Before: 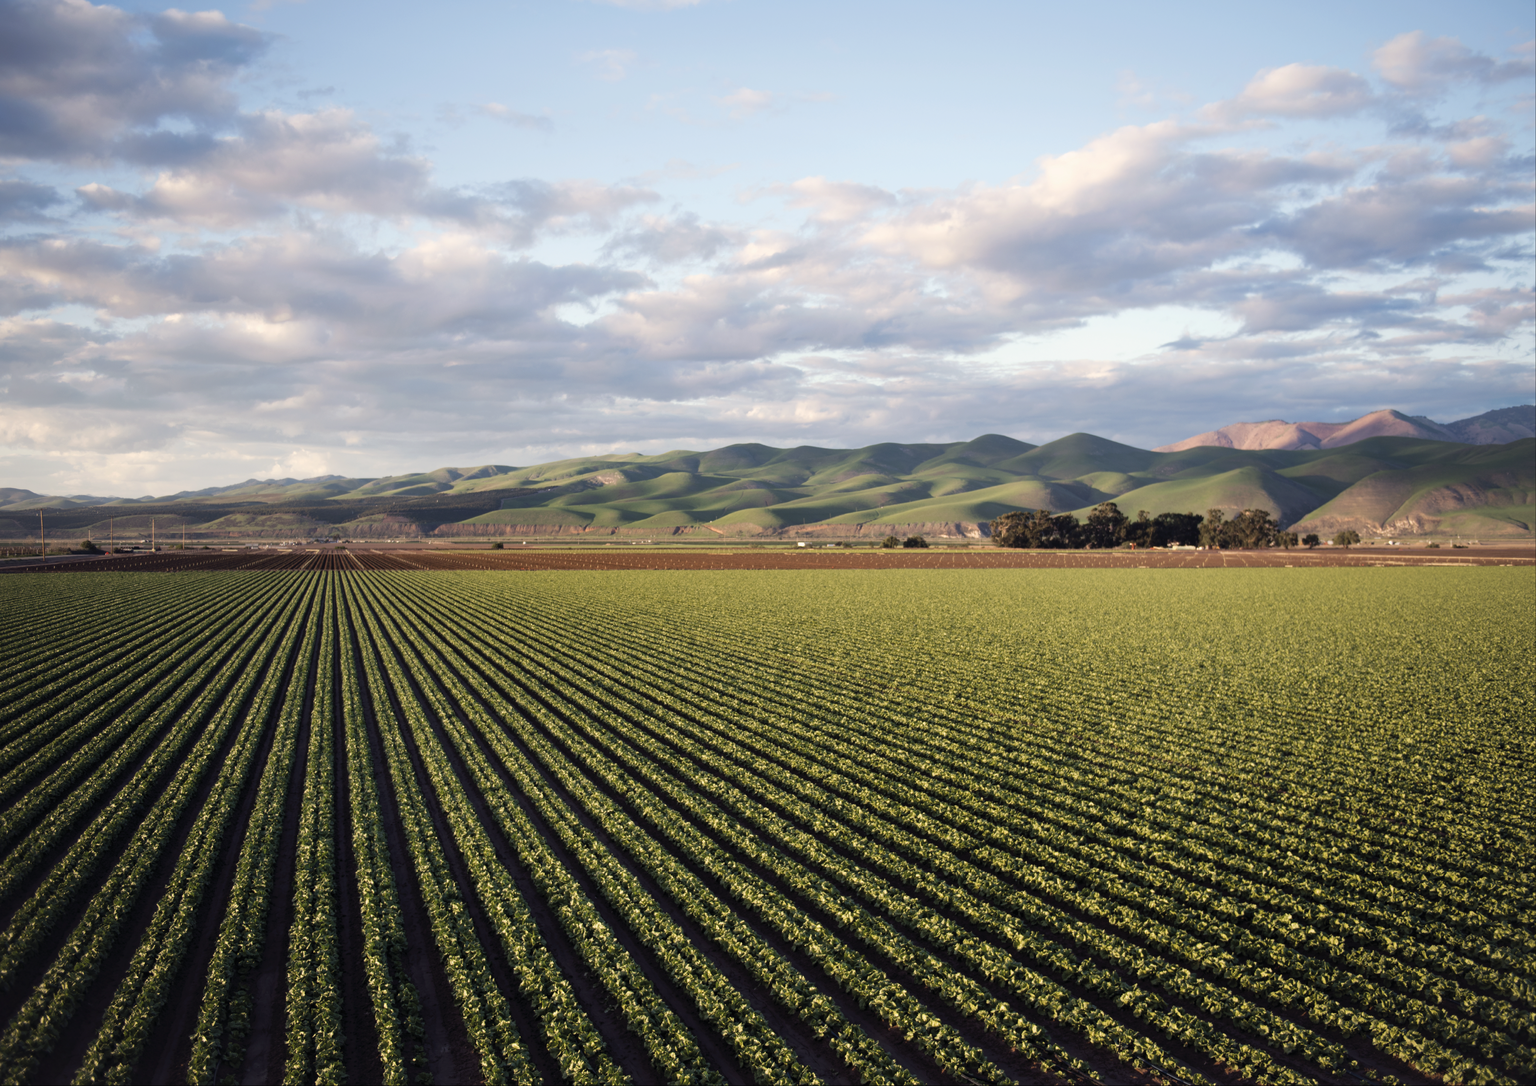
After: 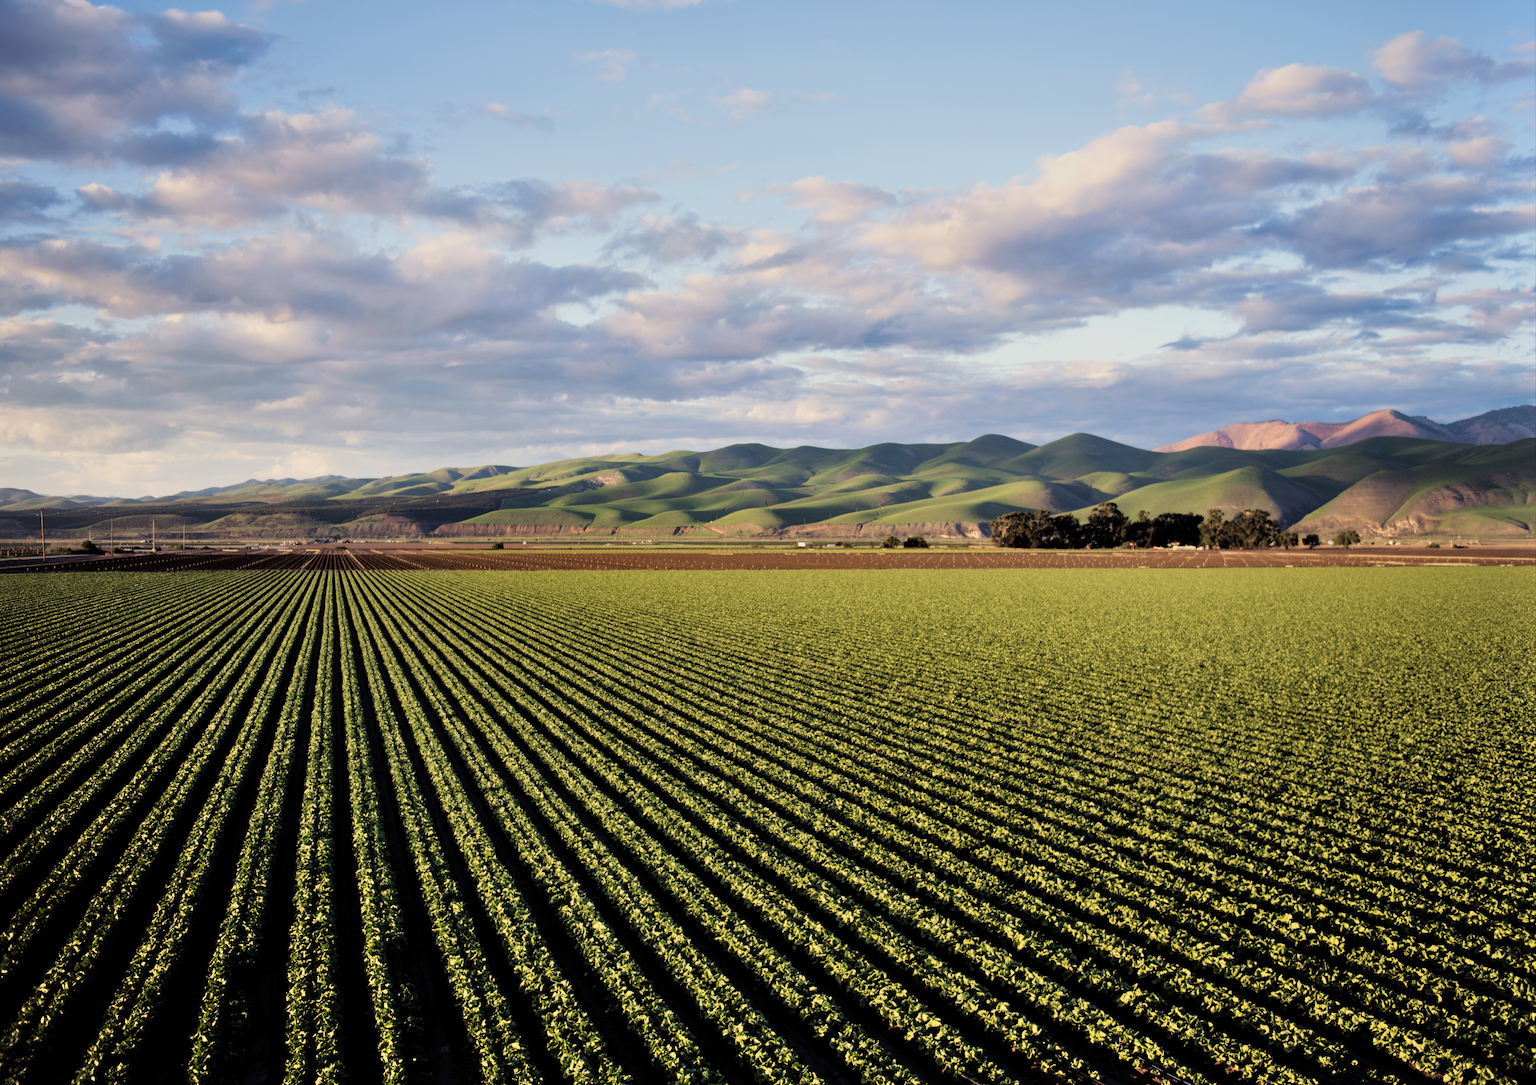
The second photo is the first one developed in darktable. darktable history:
tone equalizer: -8 EV -0.445 EV, -7 EV -0.358 EV, -6 EV -0.342 EV, -5 EV -0.23 EV, -3 EV 0.238 EV, -2 EV 0.354 EV, -1 EV 0.411 EV, +0 EV 0.426 EV, smoothing diameter 24.81%, edges refinement/feathering 11.67, preserve details guided filter
velvia: on, module defaults
contrast brightness saturation: saturation 0.133
shadows and highlights: highlights color adjustment 53.3%, low approximation 0.01, soften with gaussian
exposure: exposure -0.431 EV, compensate highlight preservation false
filmic rgb: middle gray luminance 12.79%, black relative exposure -10.15 EV, white relative exposure 3.47 EV, target black luminance 0%, hardness 5.8, latitude 44.74%, contrast 1.222, highlights saturation mix 4.43%, shadows ↔ highlights balance 26.6%
